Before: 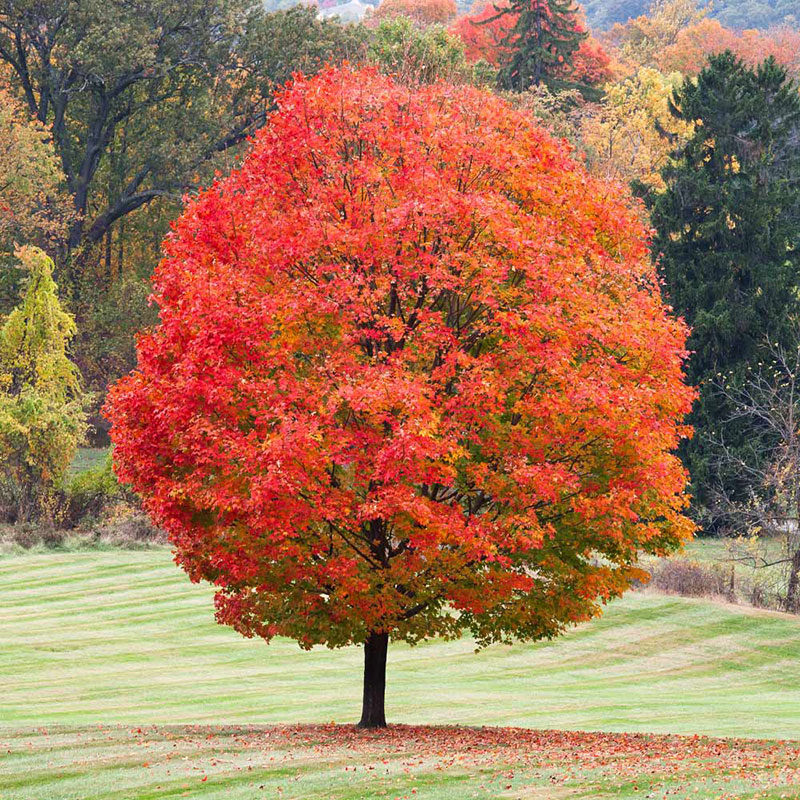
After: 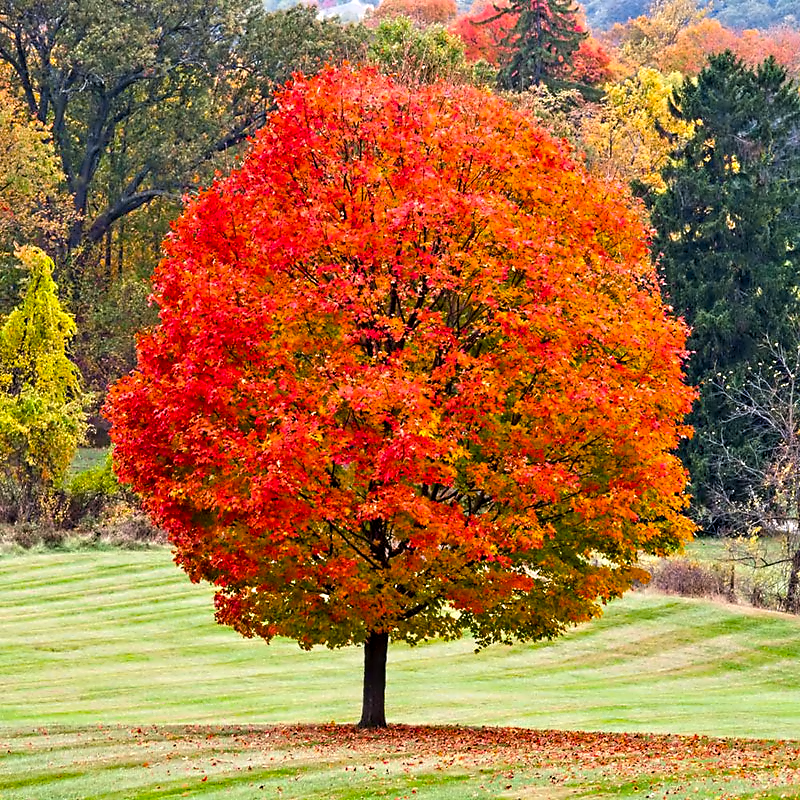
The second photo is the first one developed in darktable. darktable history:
color balance rgb: perceptual saturation grading › global saturation 30%, global vibrance 30%
contrast equalizer: octaves 7, y [[0.5, 0.542, 0.583, 0.625, 0.667, 0.708], [0.5 ×6], [0.5 ×6], [0, 0.033, 0.067, 0.1, 0.133, 0.167], [0, 0.05, 0.1, 0.15, 0.2, 0.25]]
